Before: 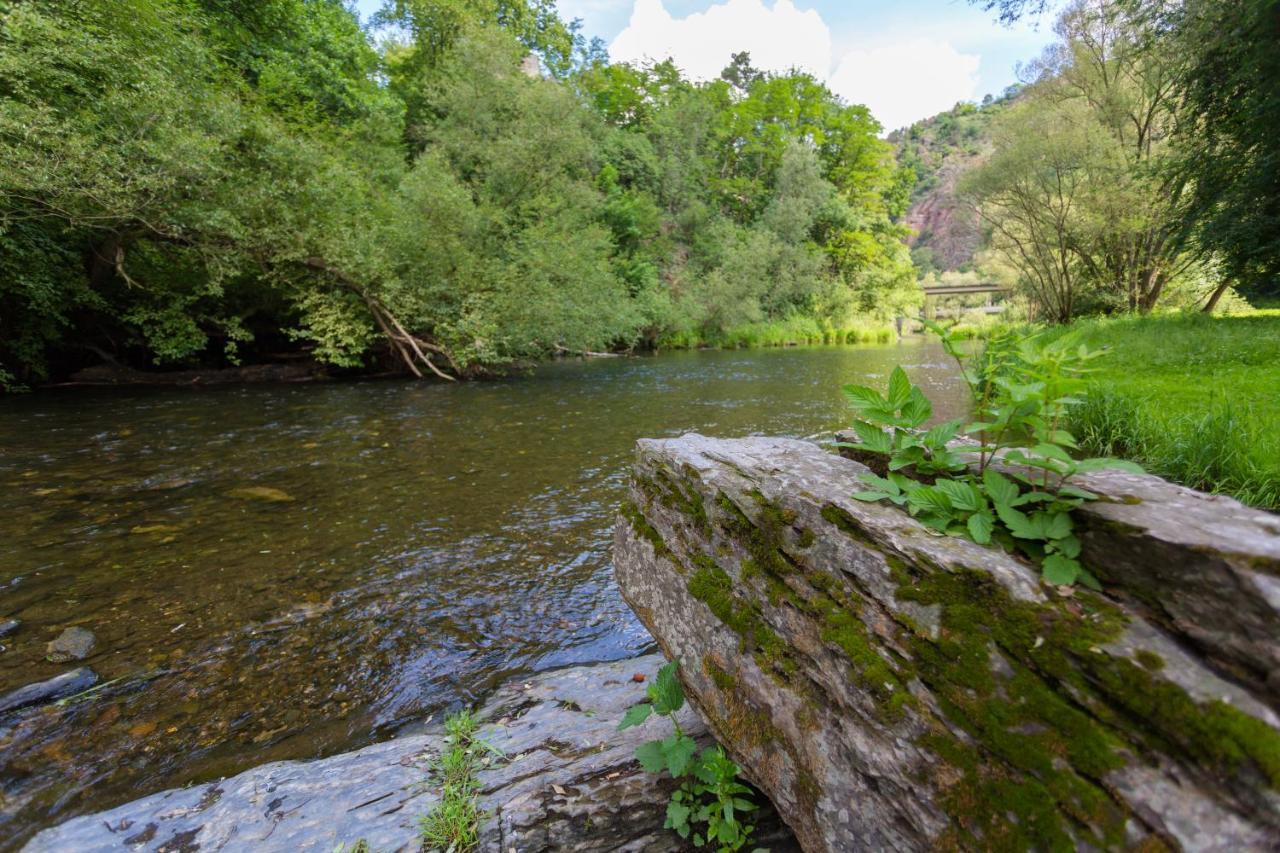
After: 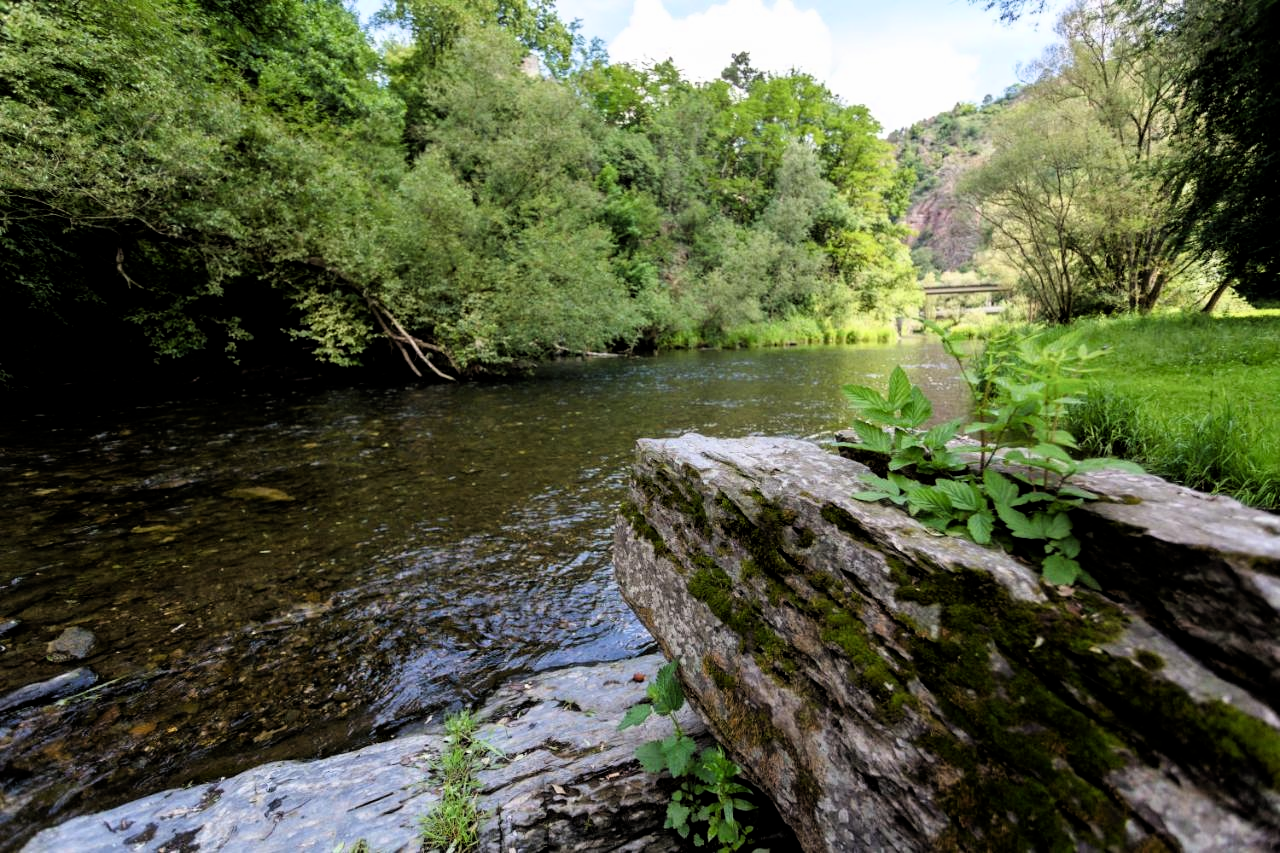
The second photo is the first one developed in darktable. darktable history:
filmic rgb: black relative exposure -5.64 EV, white relative exposure 2.49 EV, target black luminance 0%, hardness 4.51, latitude 66.86%, contrast 1.457, shadows ↔ highlights balance -4.04%
